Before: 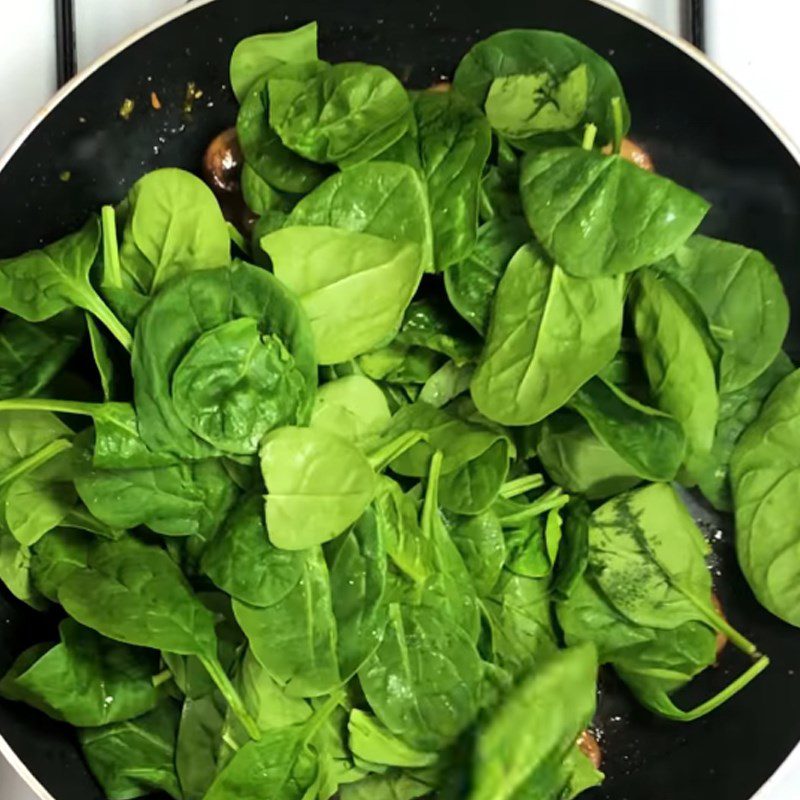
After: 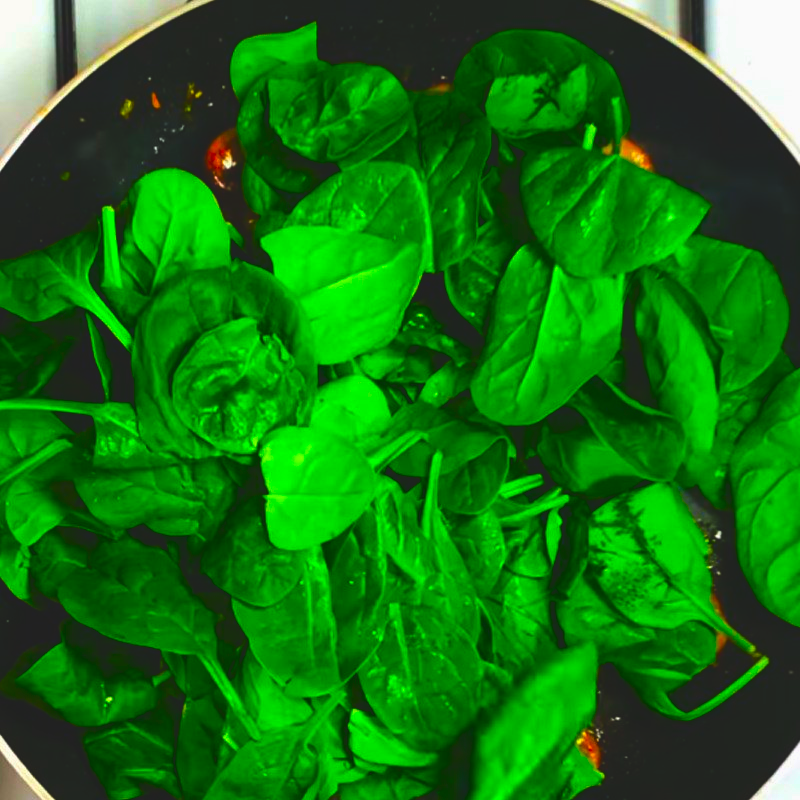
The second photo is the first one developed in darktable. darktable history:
color correction: highlights b* 0.03, saturation 2.98
contrast brightness saturation: contrast 0.1, brightness -0.277, saturation 0.135
exposure: black level correction -0.06, exposure -0.05 EV, compensate exposure bias true, compensate highlight preservation false
